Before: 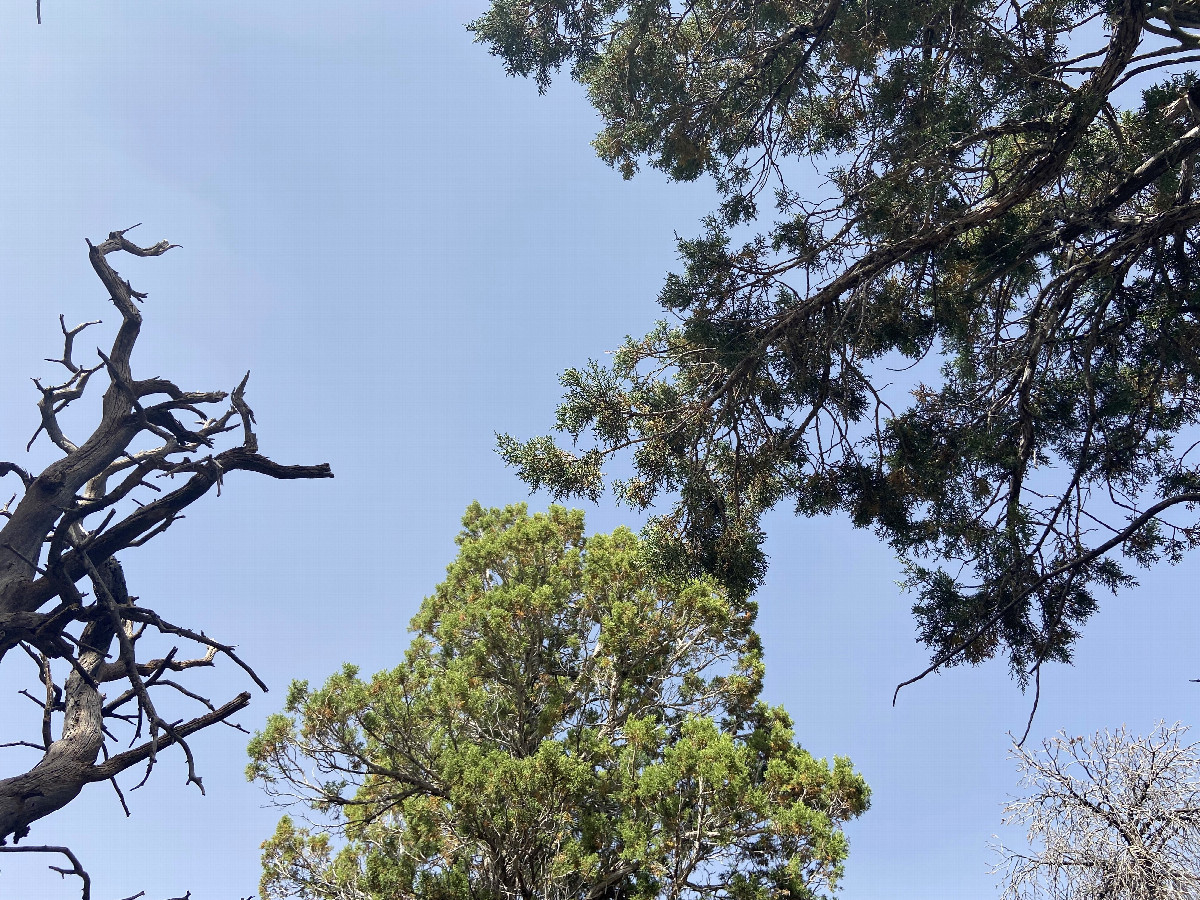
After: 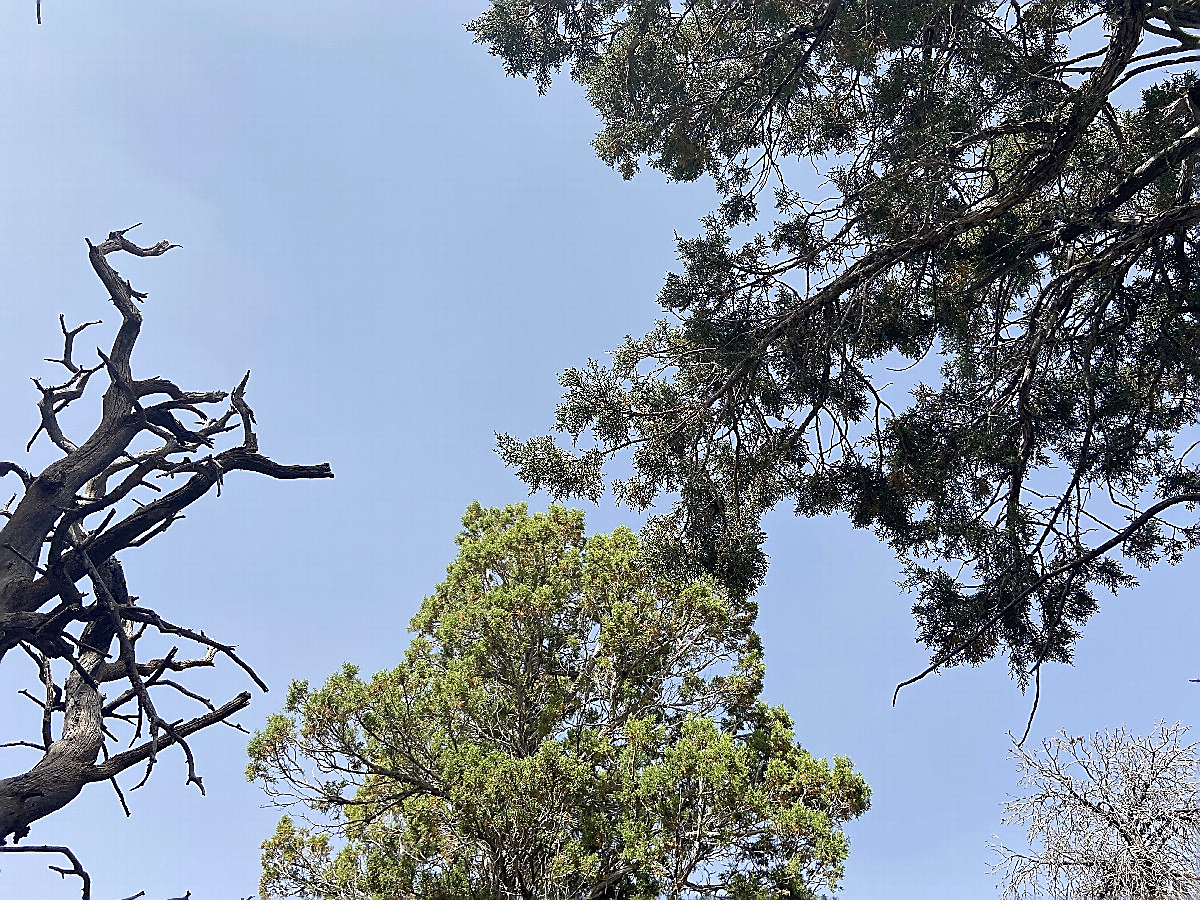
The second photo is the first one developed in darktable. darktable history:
sharpen: radius 1.357, amount 1.255, threshold 0.751
